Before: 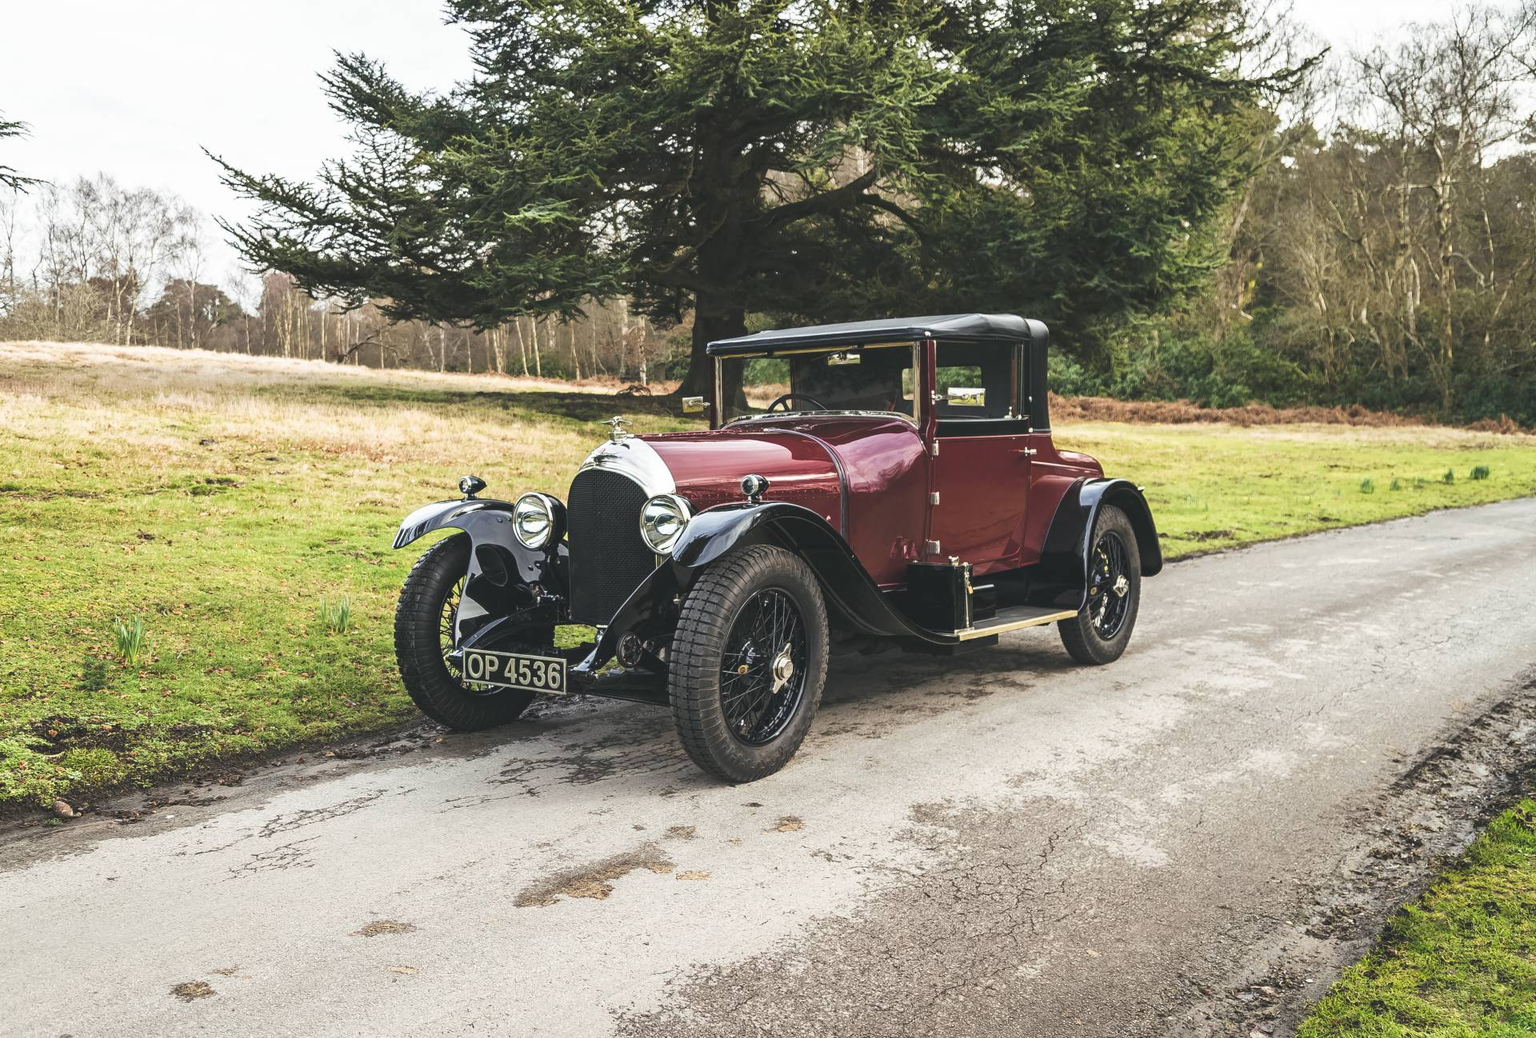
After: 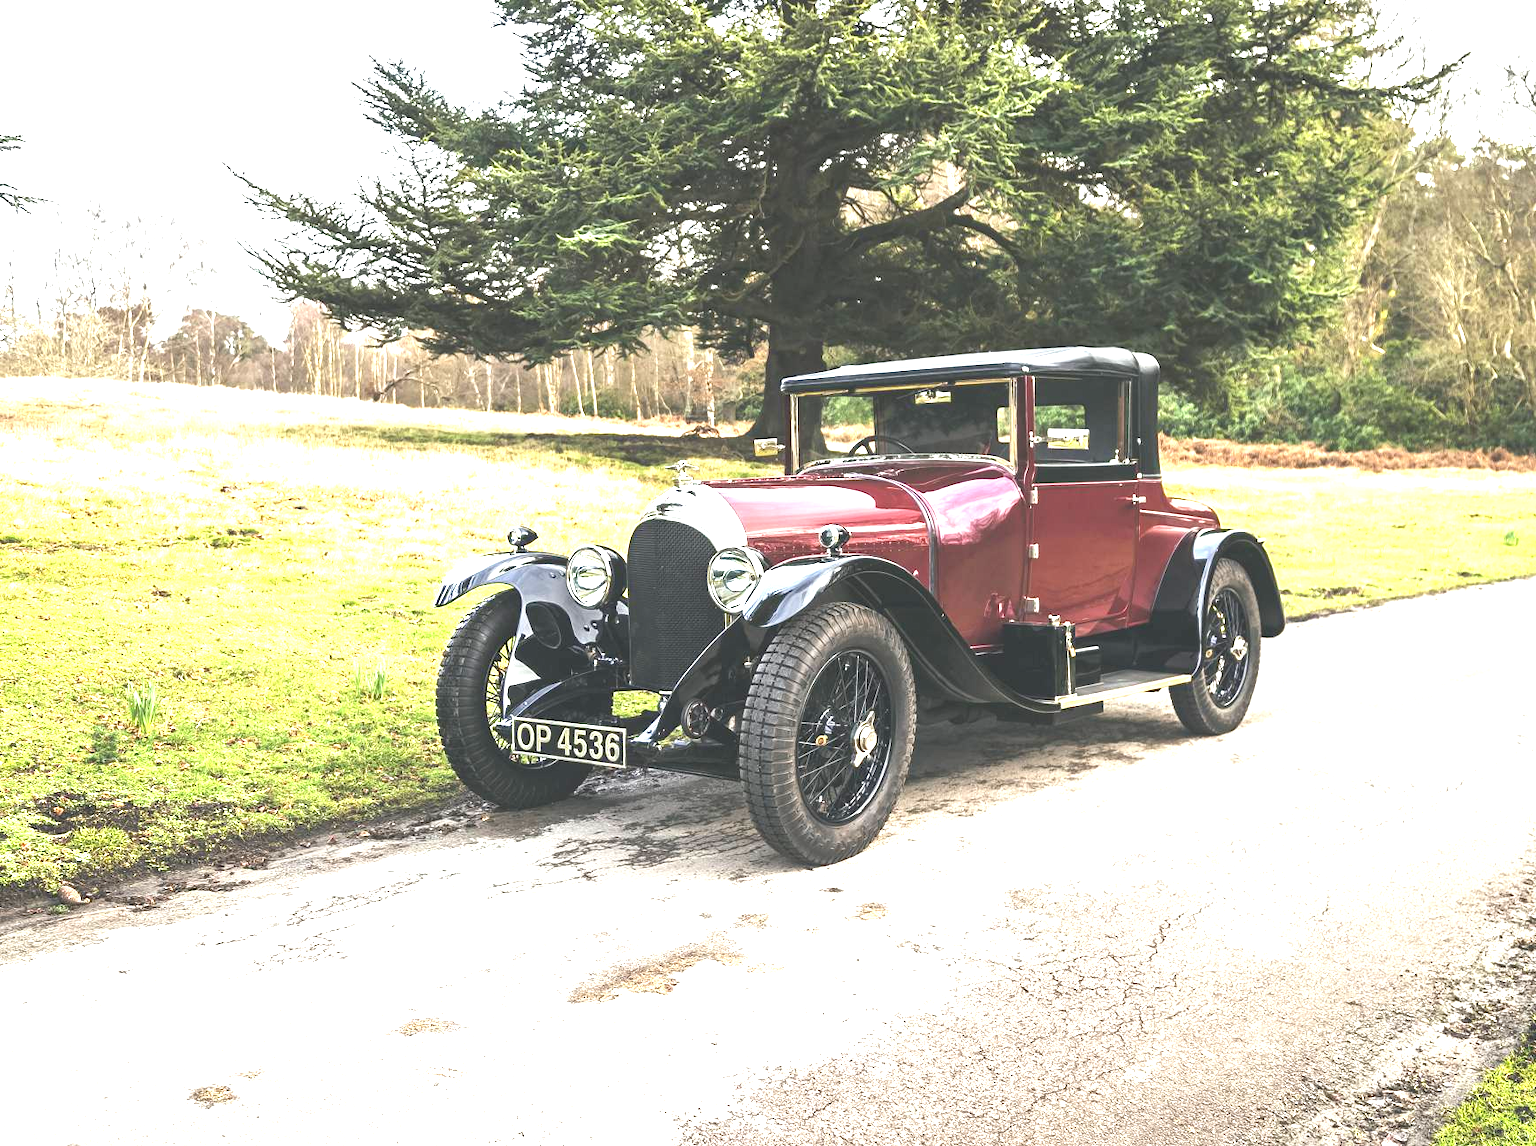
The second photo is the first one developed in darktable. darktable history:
exposure: black level correction 0, exposure 1.45 EV, compensate exposure bias true, compensate highlight preservation false
crop: right 9.509%, bottom 0.031%
